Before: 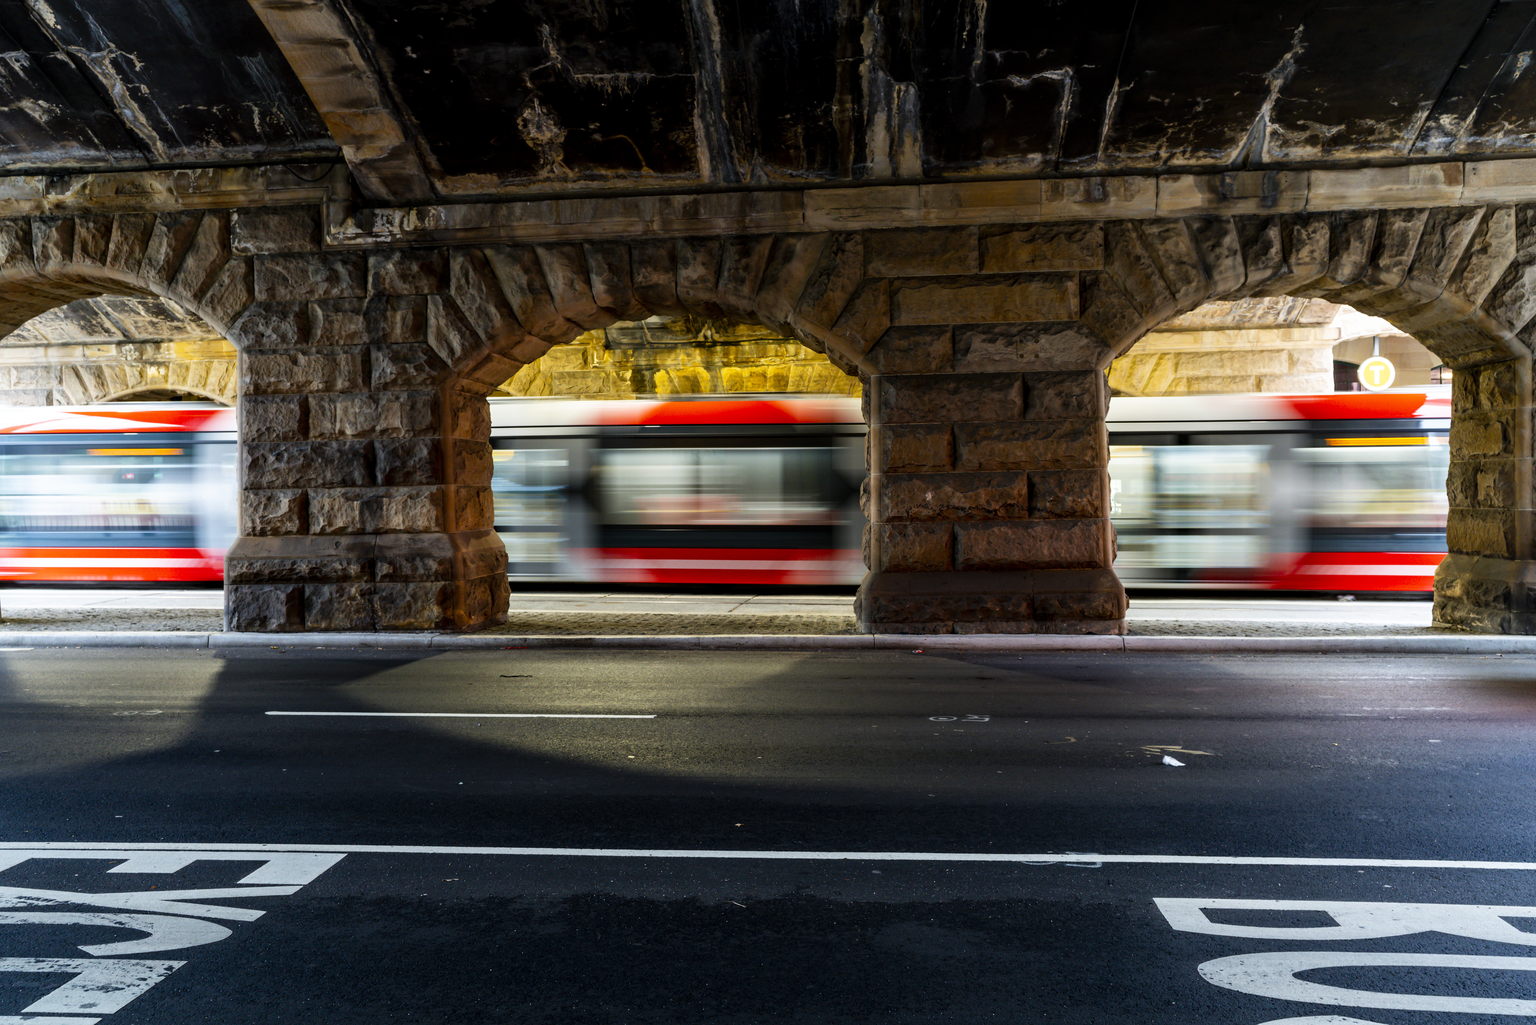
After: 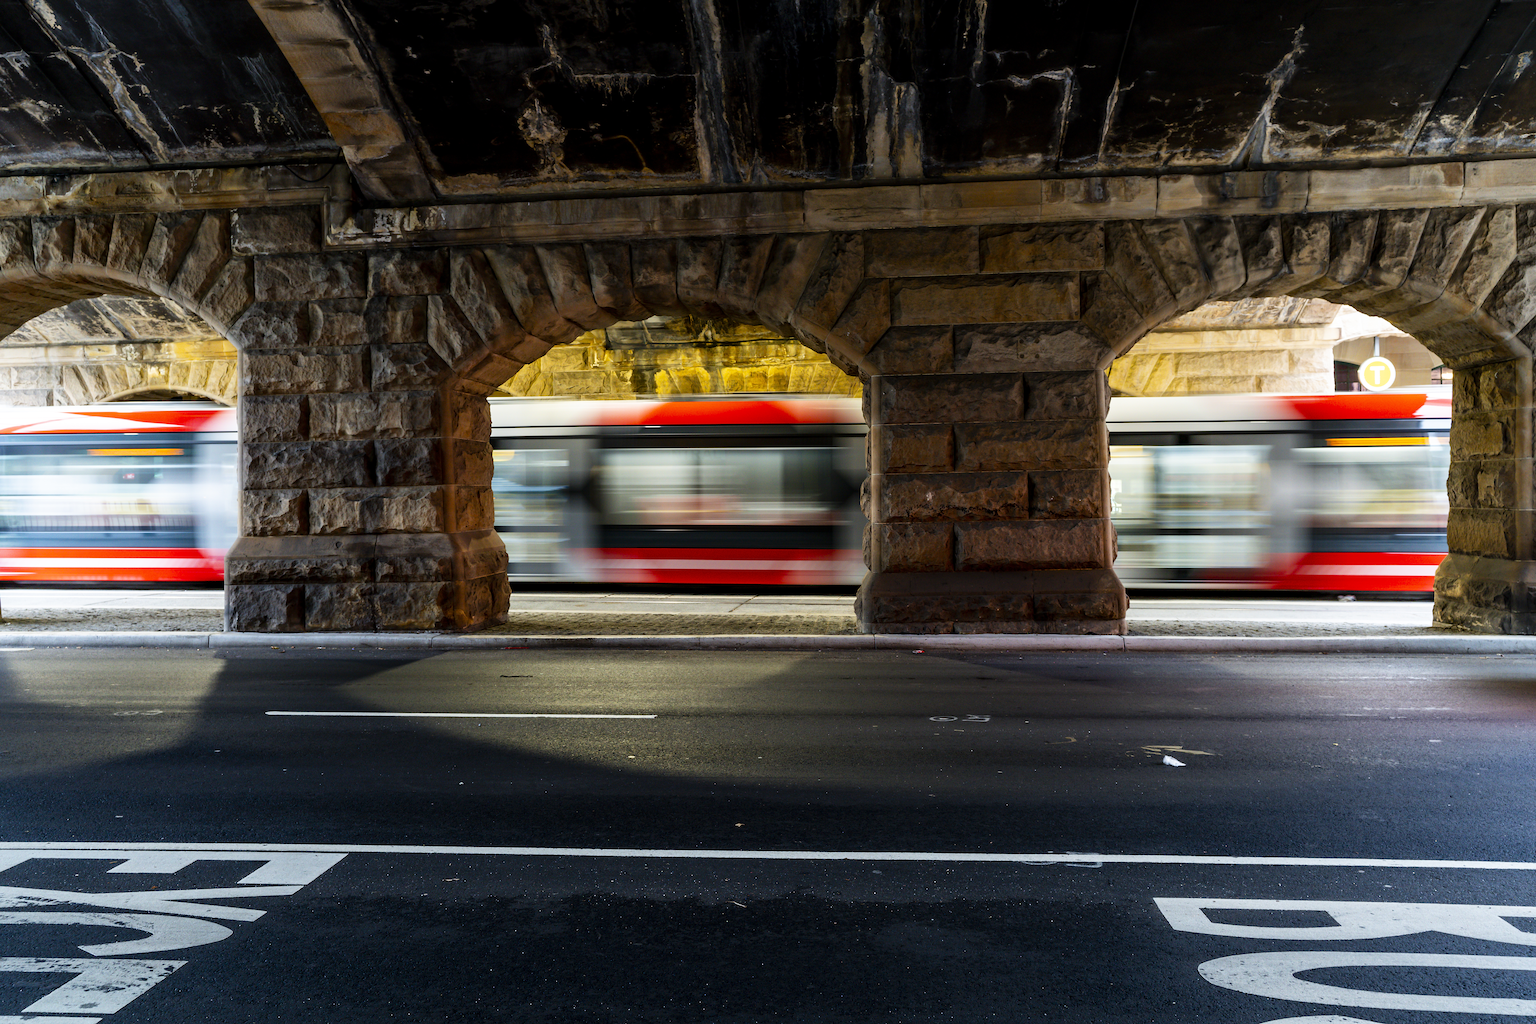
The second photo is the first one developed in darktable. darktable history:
sharpen: amount 0.484
